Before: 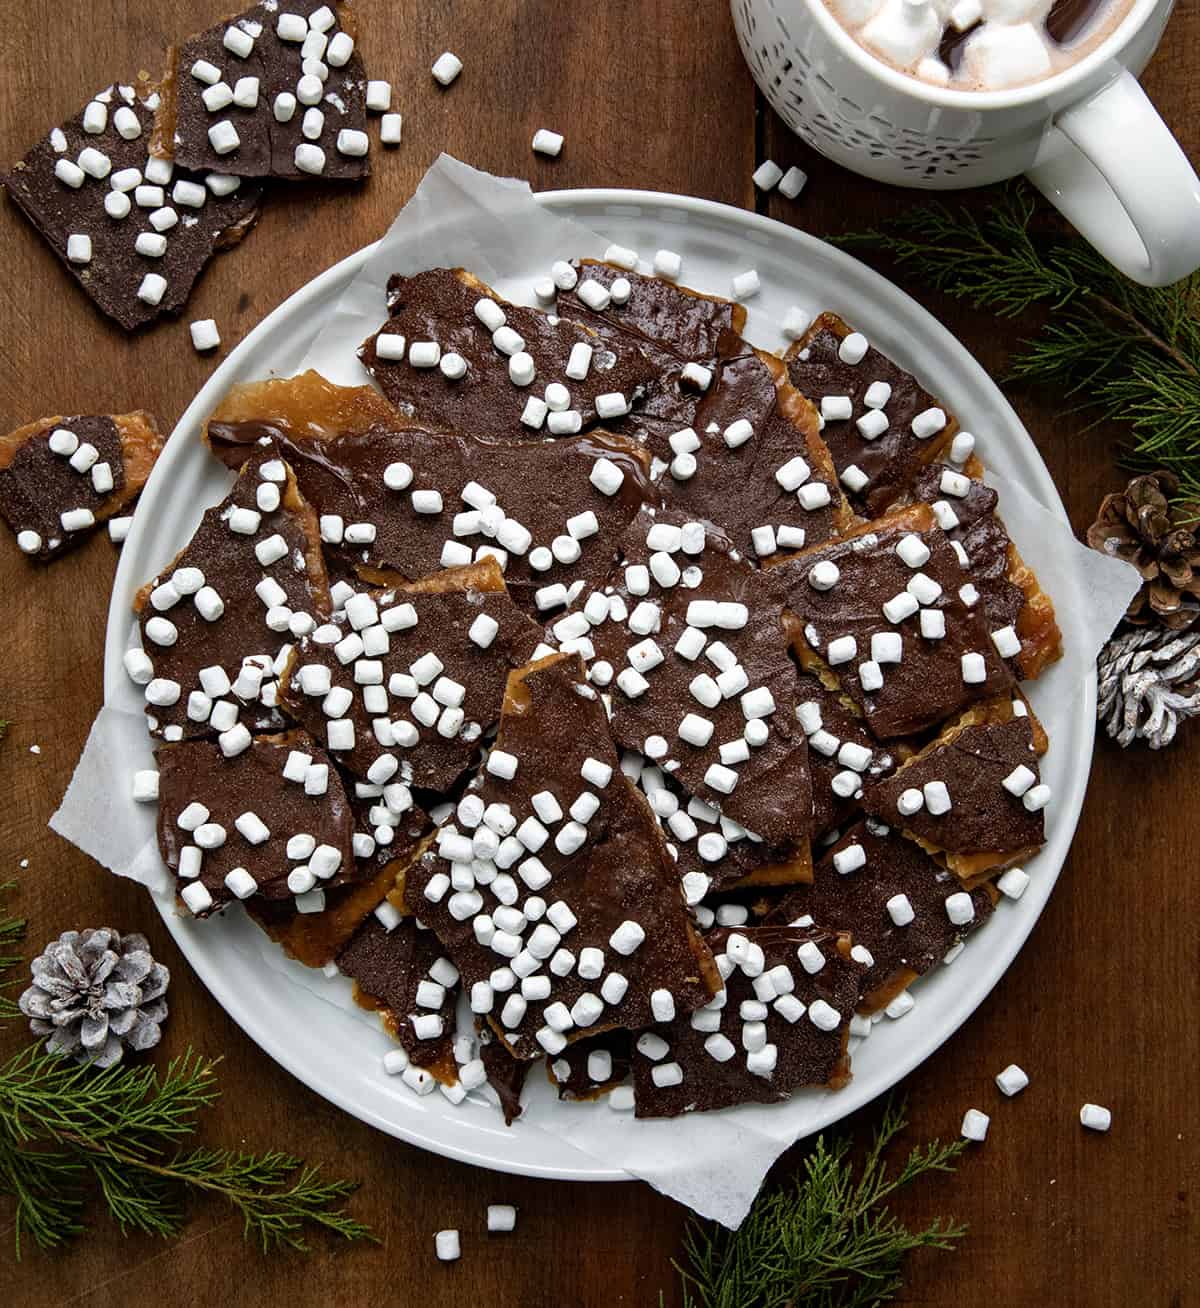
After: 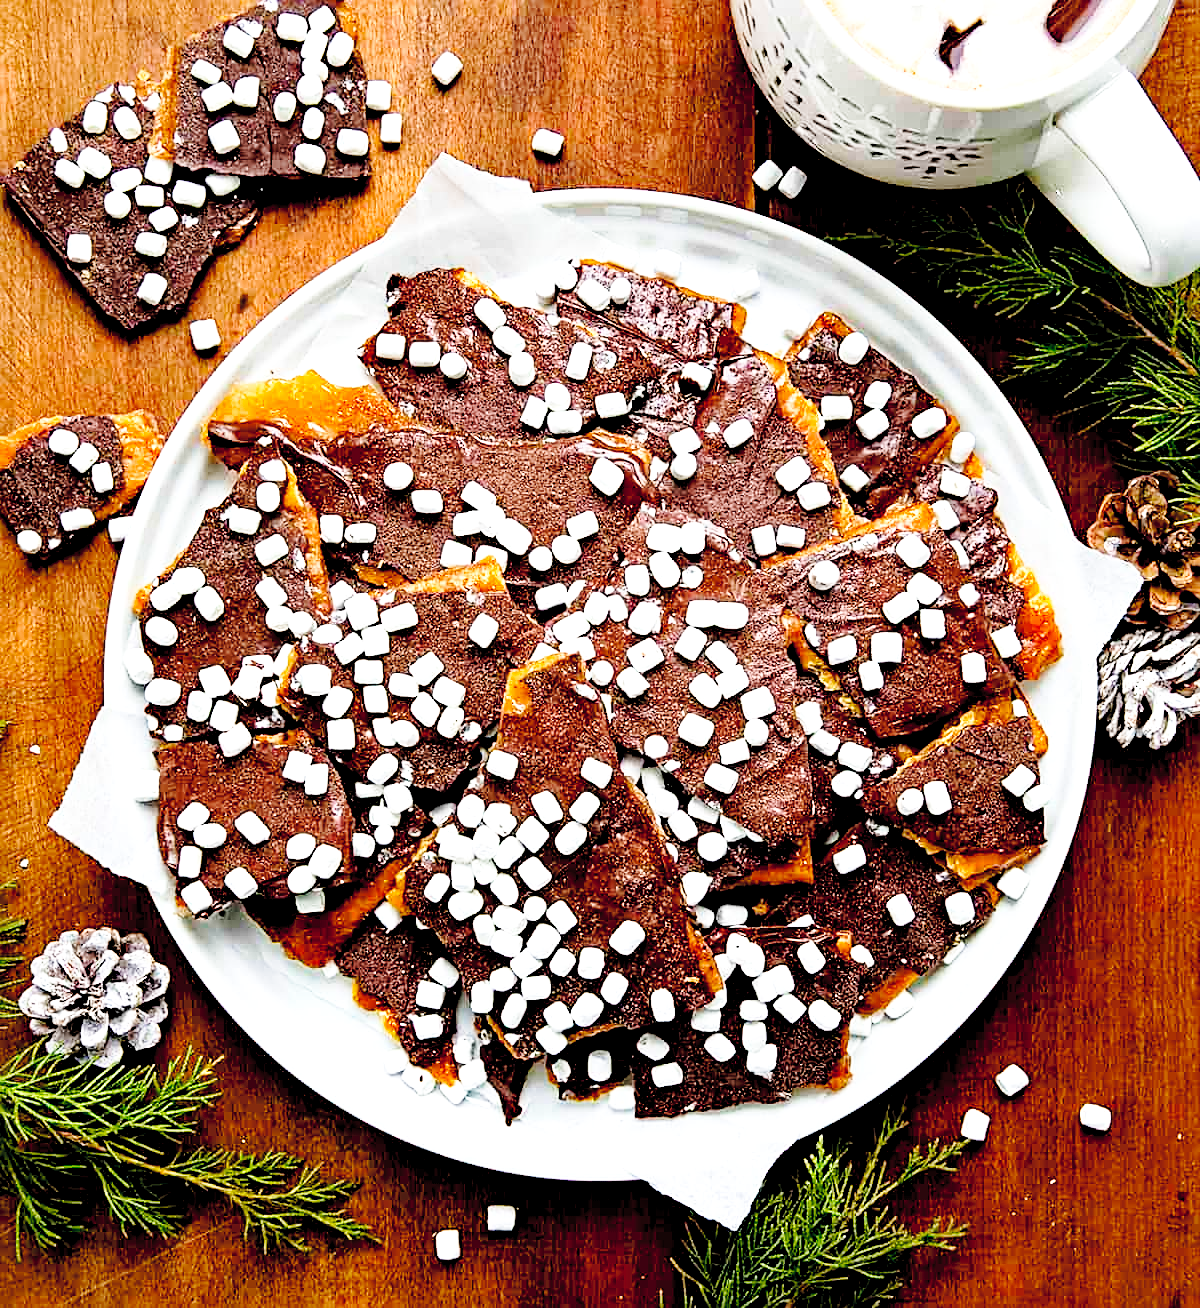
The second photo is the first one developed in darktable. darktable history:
haze removal: compatibility mode true, adaptive false
contrast brightness saturation: brightness 0.146
sharpen: on, module defaults
exposure: black level correction 0.01, exposure 1 EV, compensate exposure bias true, compensate highlight preservation false
base curve: curves: ch0 [(0, 0) (0.028, 0.03) (0.121, 0.232) (0.46, 0.748) (0.859, 0.968) (1, 1)], preserve colors none
